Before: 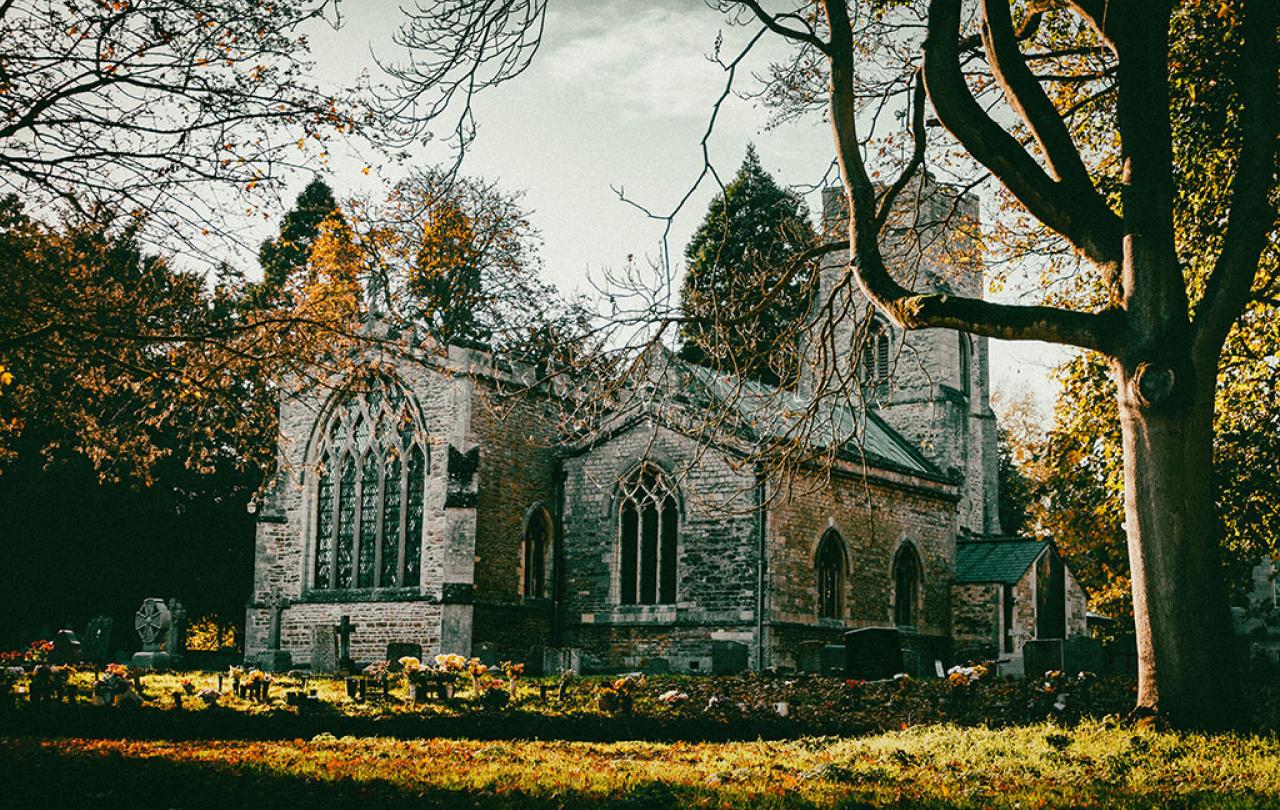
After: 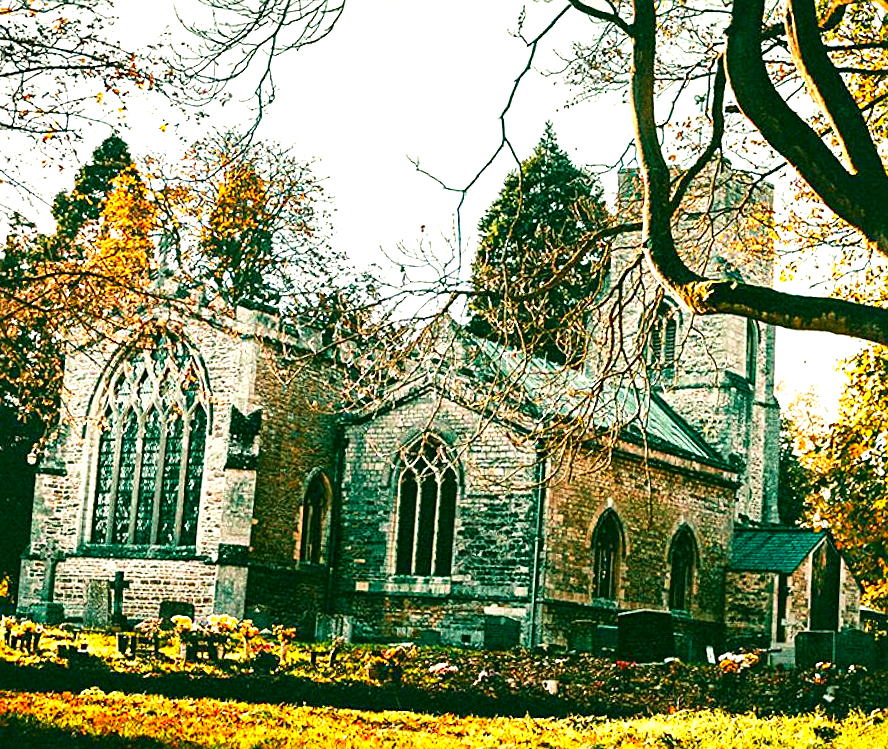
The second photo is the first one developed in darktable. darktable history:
color correction: highlights a* 0.669, highlights b* 2.78, saturation 1.09
contrast brightness saturation: contrast 0.087, saturation 0.275
sharpen: on, module defaults
crop and rotate: angle -2.92°, left 14.239%, top 0.028%, right 10.869%, bottom 0.084%
velvia: strength 44.6%
exposure: black level correction 0.001, exposure 1.128 EV, compensate exposure bias true, compensate highlight preservation false
local contrast: mode bilateral grid, contrast 19, coarseness 50, detail 119%, midtone range 0.2
tone curve: curves: ch0 [(0, 0) (0.003, 0.003) (0.011, 0.011) (0.025, 0.024) (0.044, 0.043) (0.069, 0.068) (0.1, 0.097) (0.136, 0.132) (0.177, 0.173) (0.224, 0.219) (0.277, 0.27) (0.335, 0.327) (0.399, 0.389) (0.468, 0.457) (0.543, 0.549) (0.623, 0.628) (0.709, 0.713) (0.801, 0.803) (0.898, 0.899) (1, 1)], color space Lab, independent channels, preserve colors none
